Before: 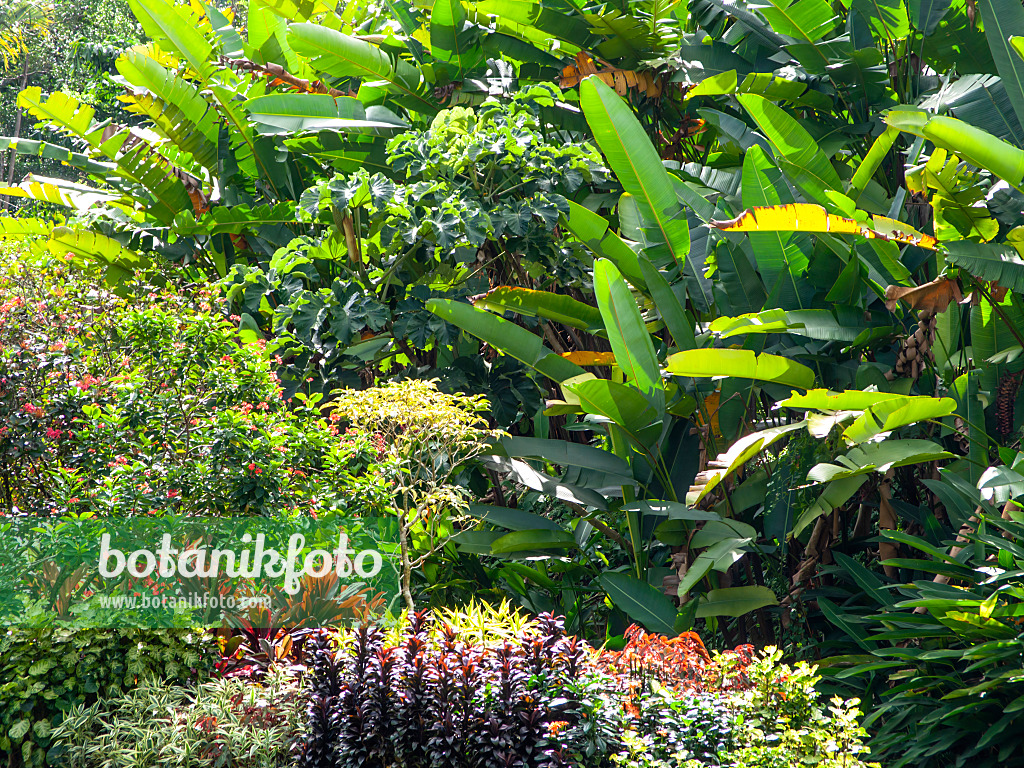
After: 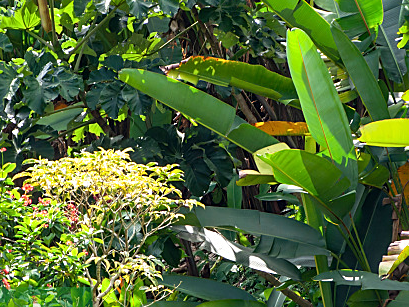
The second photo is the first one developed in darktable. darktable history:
crop: left 30%, top 30%, right 30%, bottom 30%
sharpen: amount 0.2
